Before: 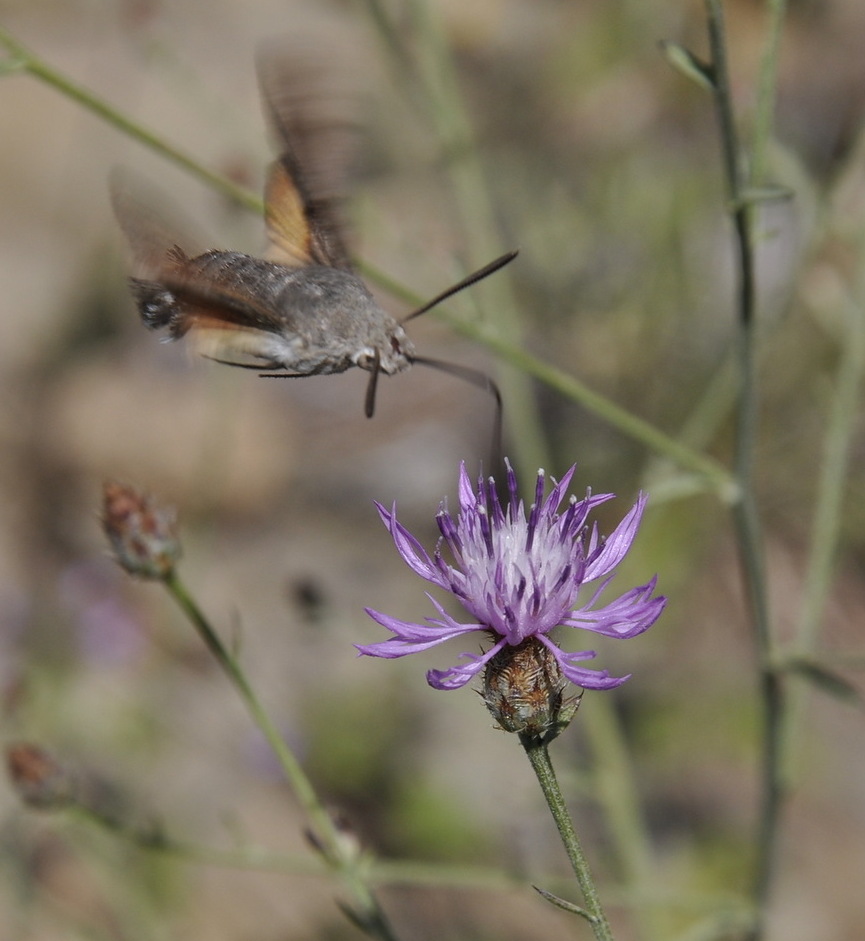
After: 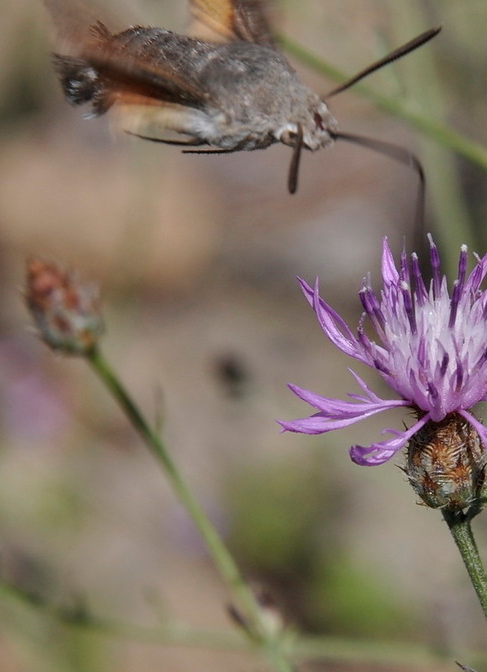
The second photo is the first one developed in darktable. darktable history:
crop: left 8.966%, top 23.852%, right 34.699%, bottom 4.703%
exposure: compensate highlight preservation false
